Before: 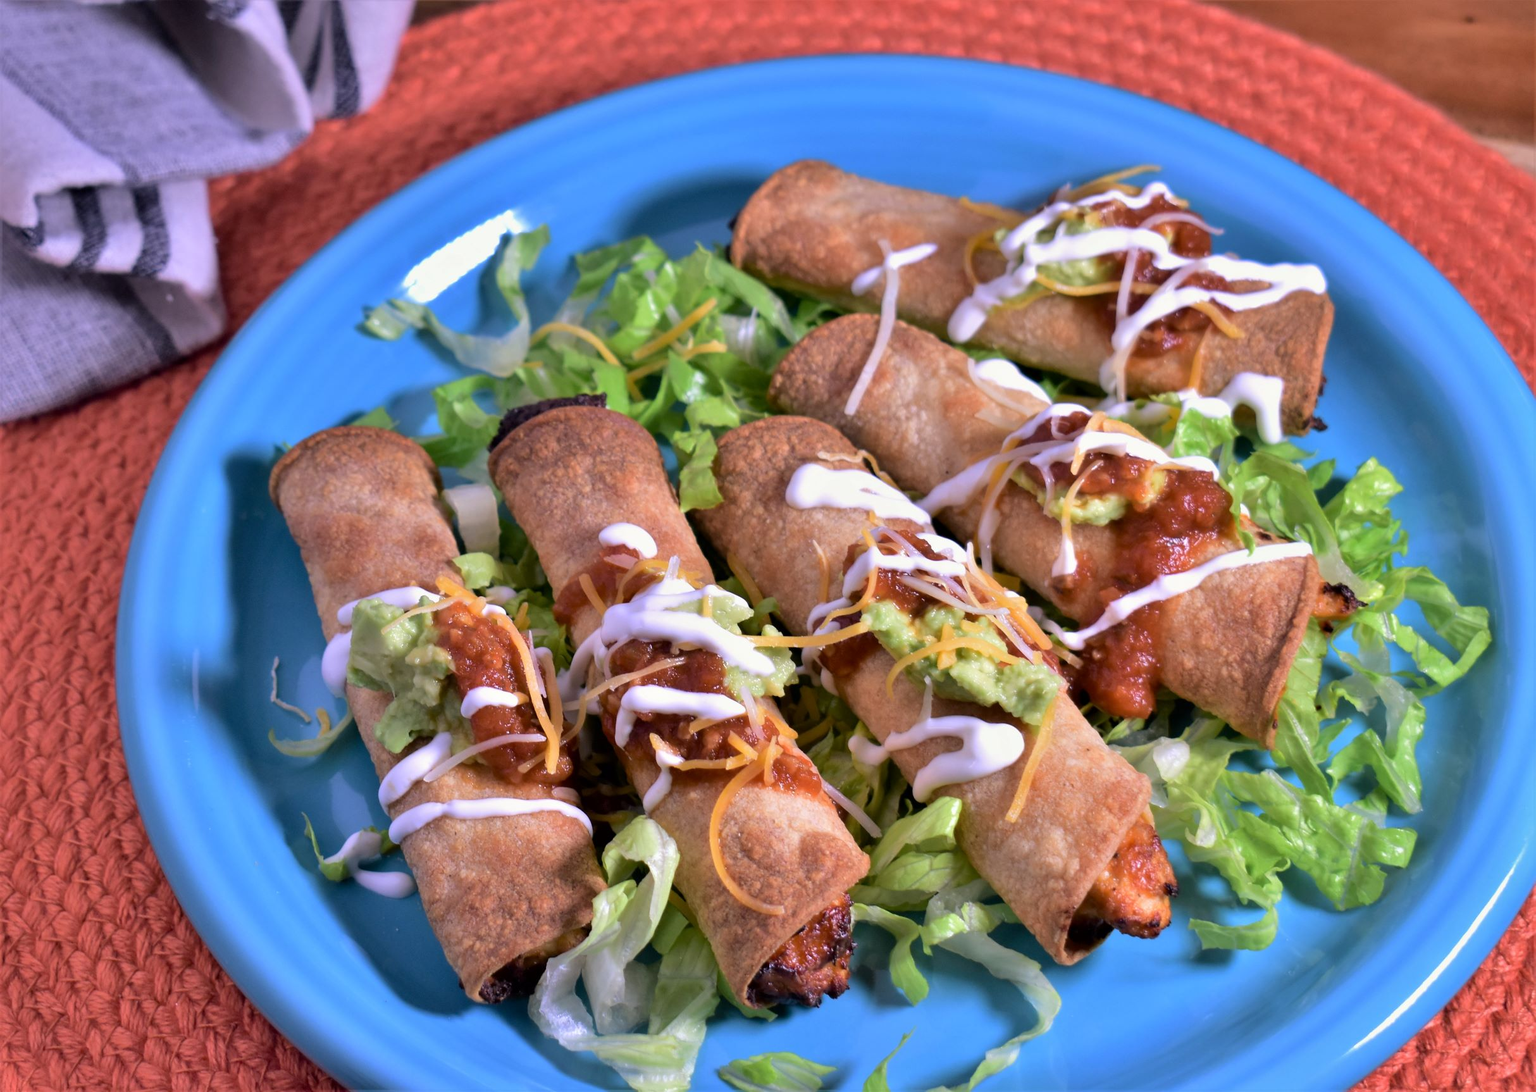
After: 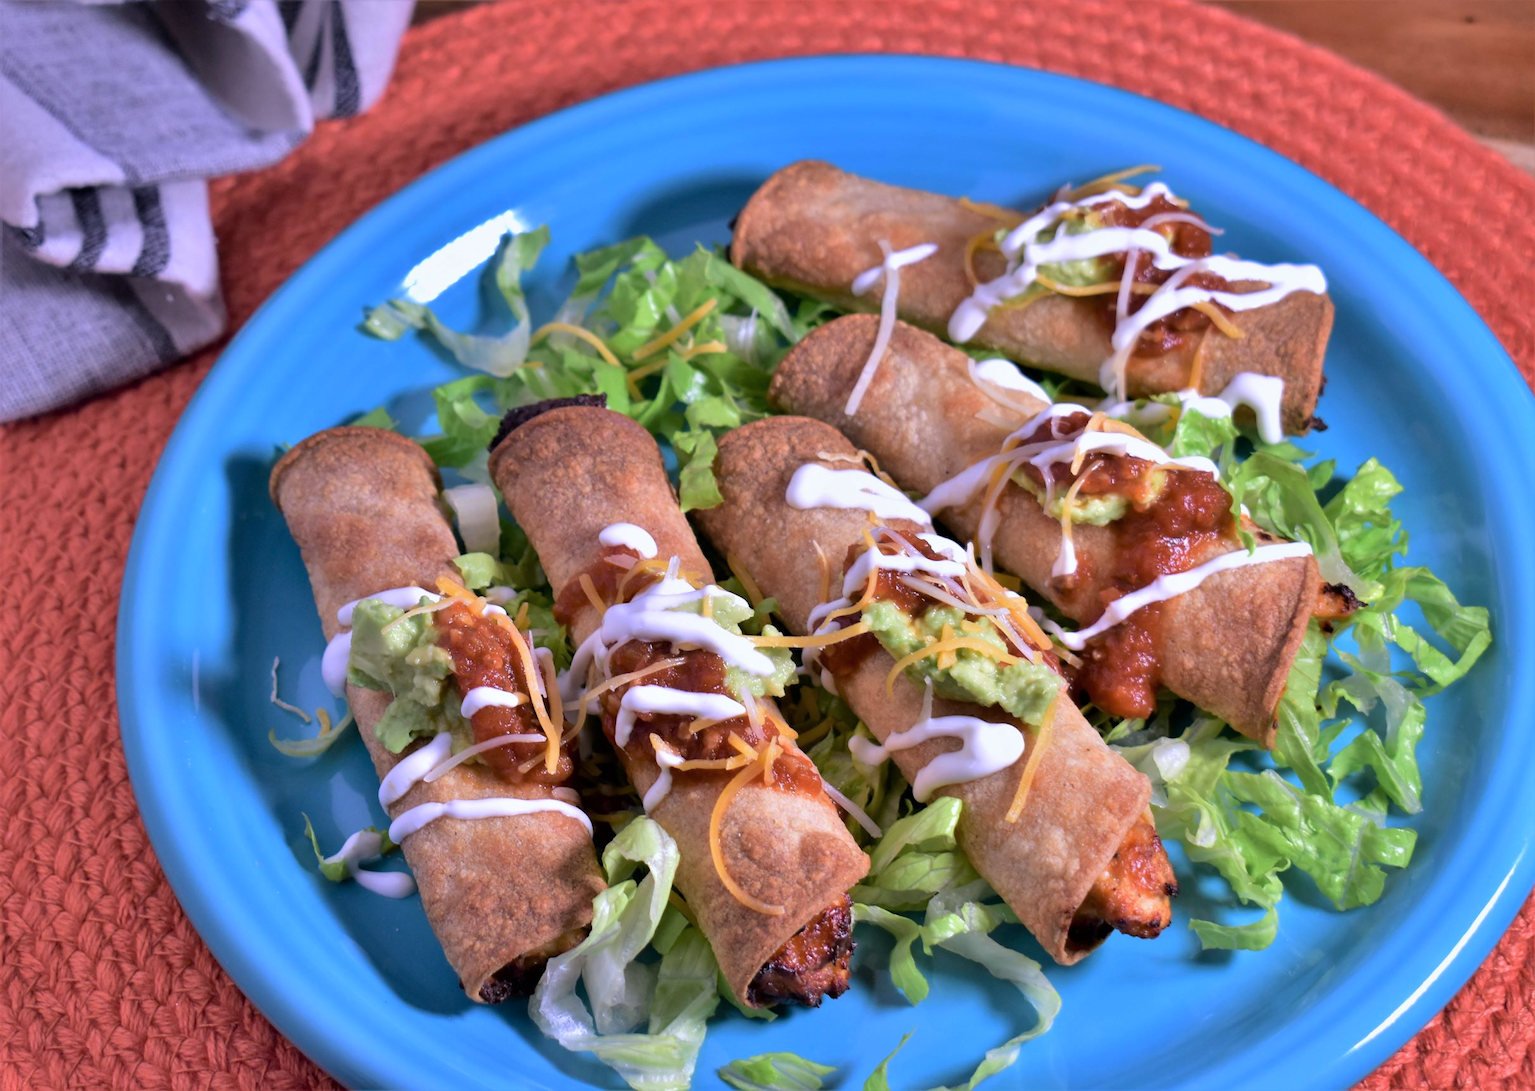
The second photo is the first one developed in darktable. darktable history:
color correction: highlights a* -0.069, highlights b* -5.62, shadows a* -0.121, shadows b* -0.098
